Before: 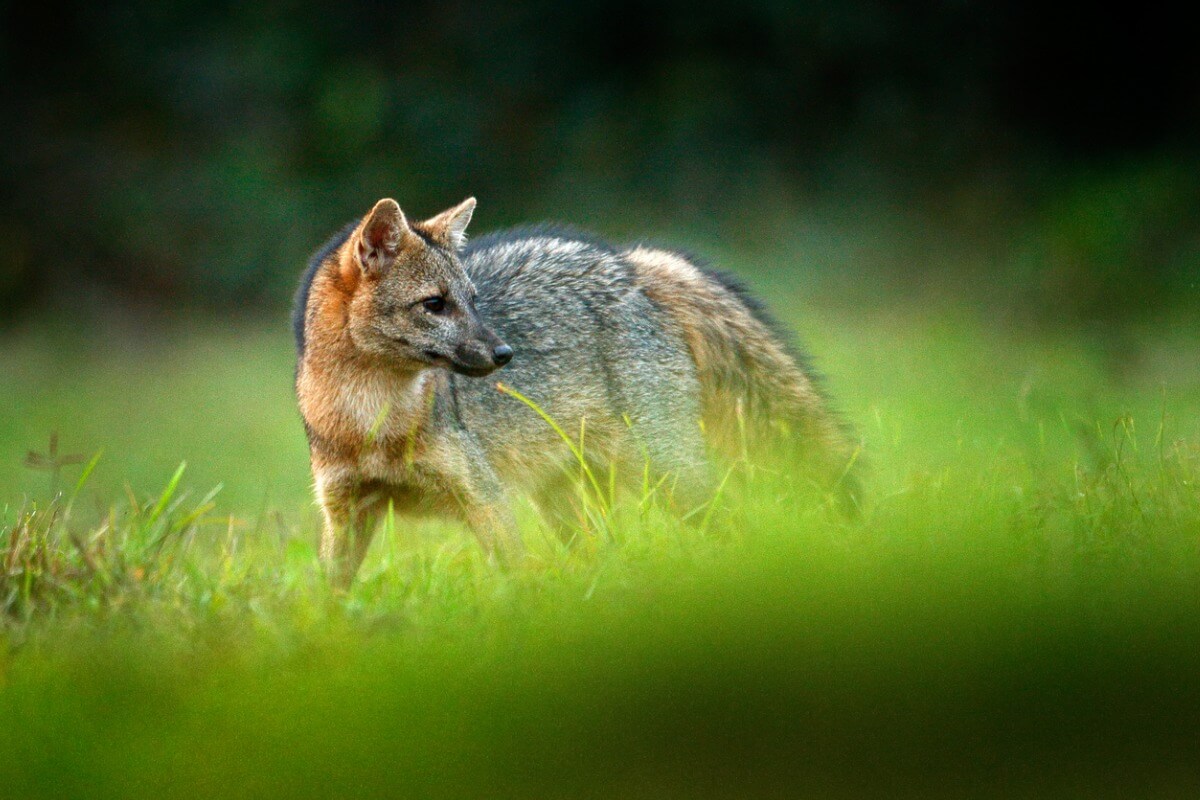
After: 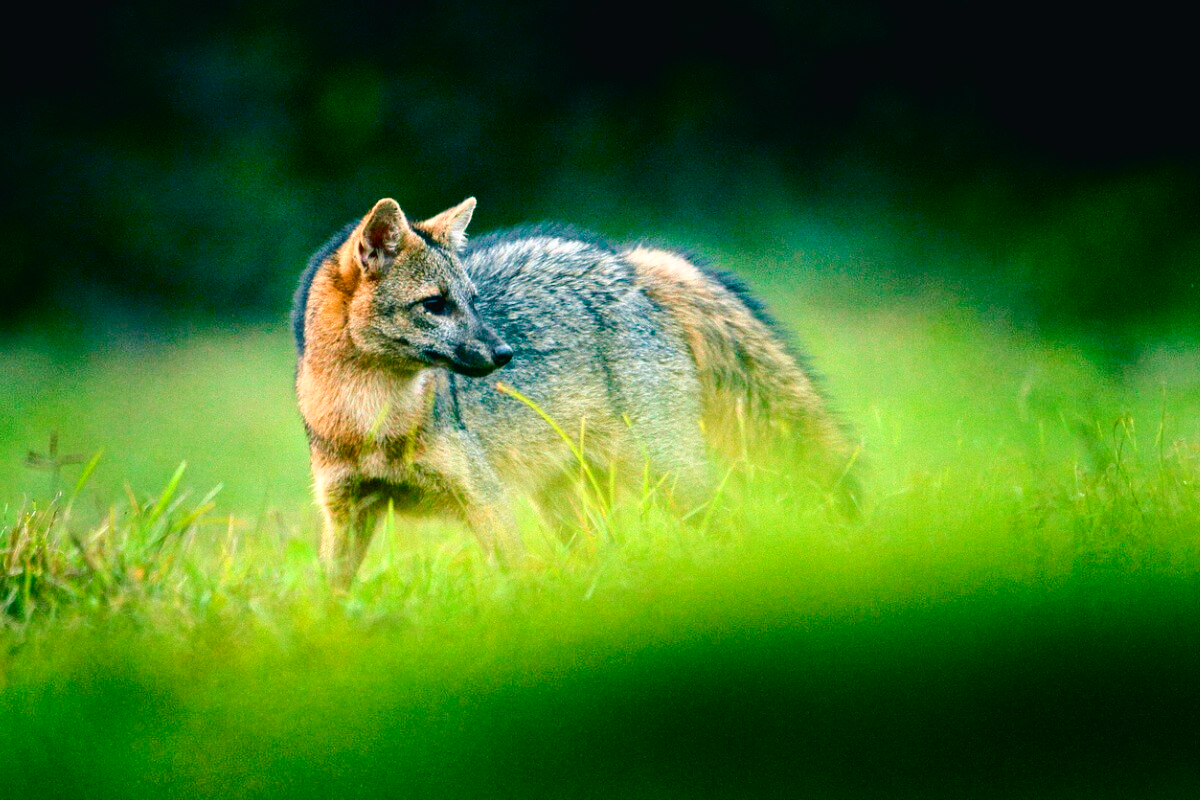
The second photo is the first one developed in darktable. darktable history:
tone curve: curves: ch0 [(0, 0.023) (0.087, 0.065) (0.184, 0.168) (0.45, 0.54) (0.57, 0.683) (0.722, 0.825) (0.877, 0.948) (1, 1)]; ch1 [(0, 0) (0.388, 0.369) (0.44, 0.44) (0.489, 0.481) (0.534, 0.551) (0.657, 0.659) (1, 1)]; ch2 [(0, 0) (0.353, 0.317) (0.408, 0.427) (0.472, 0.46) (0.5, 0.496) (0.537, 0.539) (0.576, 0.592) (0.625, 0.631) (1, 1)], color space Lab, independent channels, preserve colors none
color balance rgb: shadows lift › luminance -28.76%, shadows lift › chroma 10%, shadows lift › hue 230°, power › chroma 0.5%, power › hue 215°, highlights gain › luminance 7.14%, highlights gain › chroma 1%, highlights gain › hue 50°, global offset › luminance -0.29%, global offset › hue 260°, perceptual saturation grading › global saturation 20%, perceptual saturation grading › highlights -13.92%, perceptual saturation grading › shadows 50%
